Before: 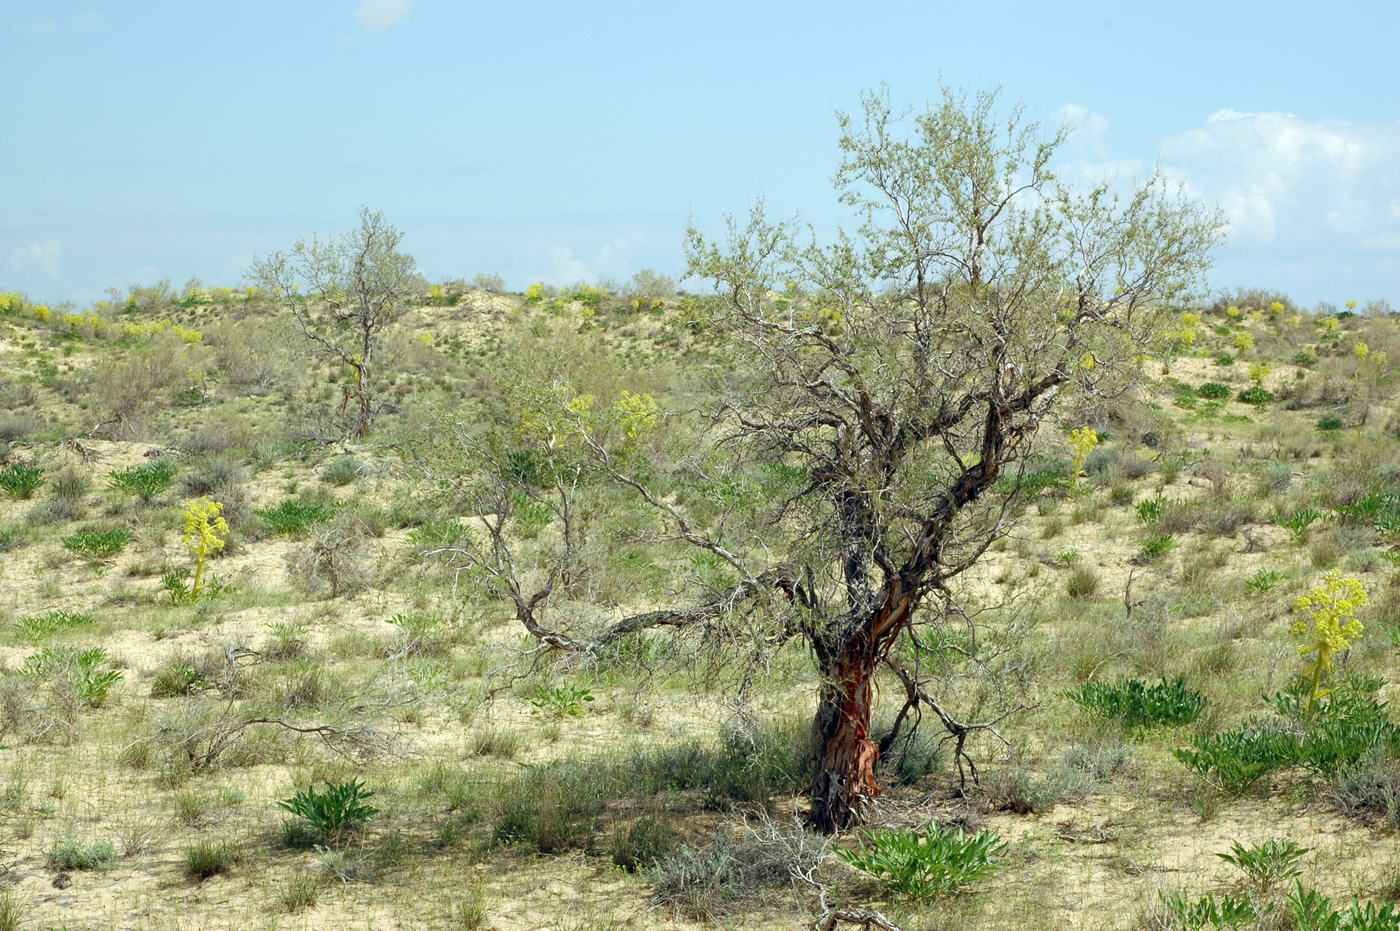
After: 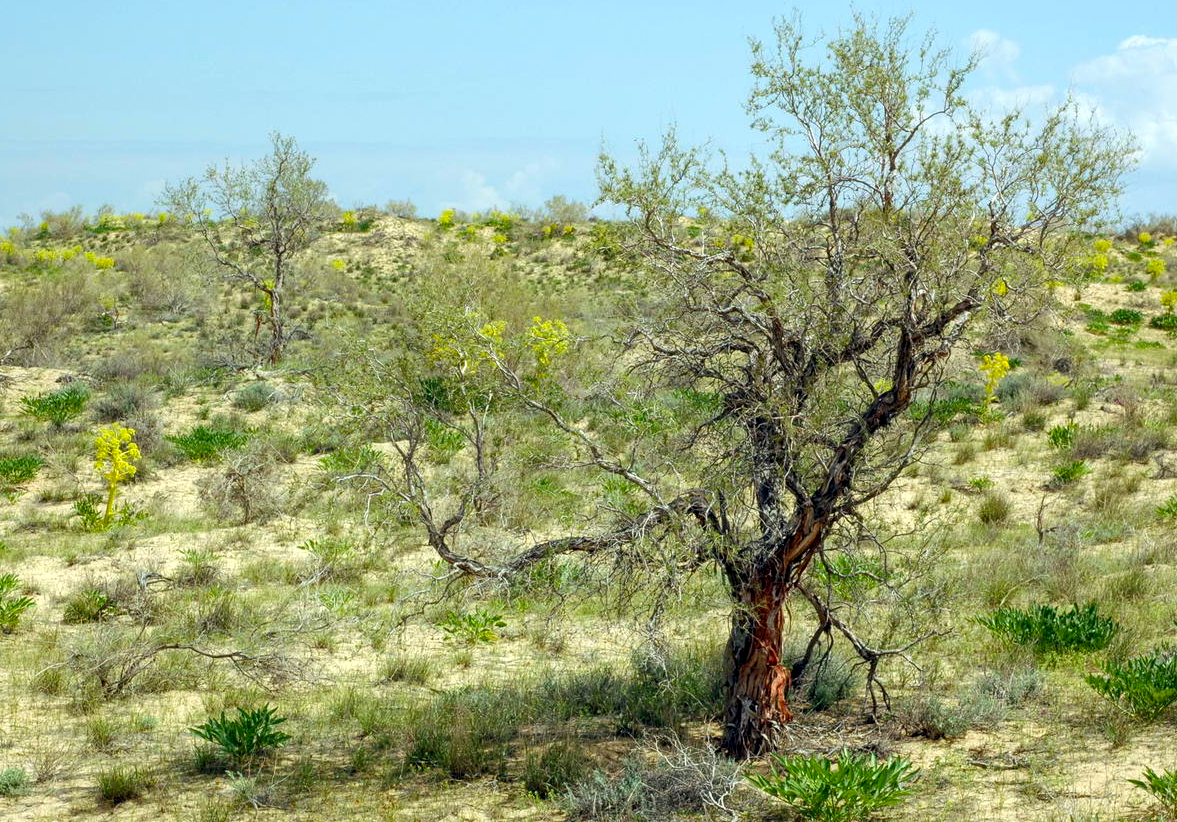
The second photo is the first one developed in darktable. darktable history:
local contrast: on, module defaults
crop: left 6.318%, top 8.034%, right 9.54%, bottom 3.653%
color balance rgb: linear chroma grading › global chroma 14.96%, perceptual saturation grading › global saturation 10.635%
